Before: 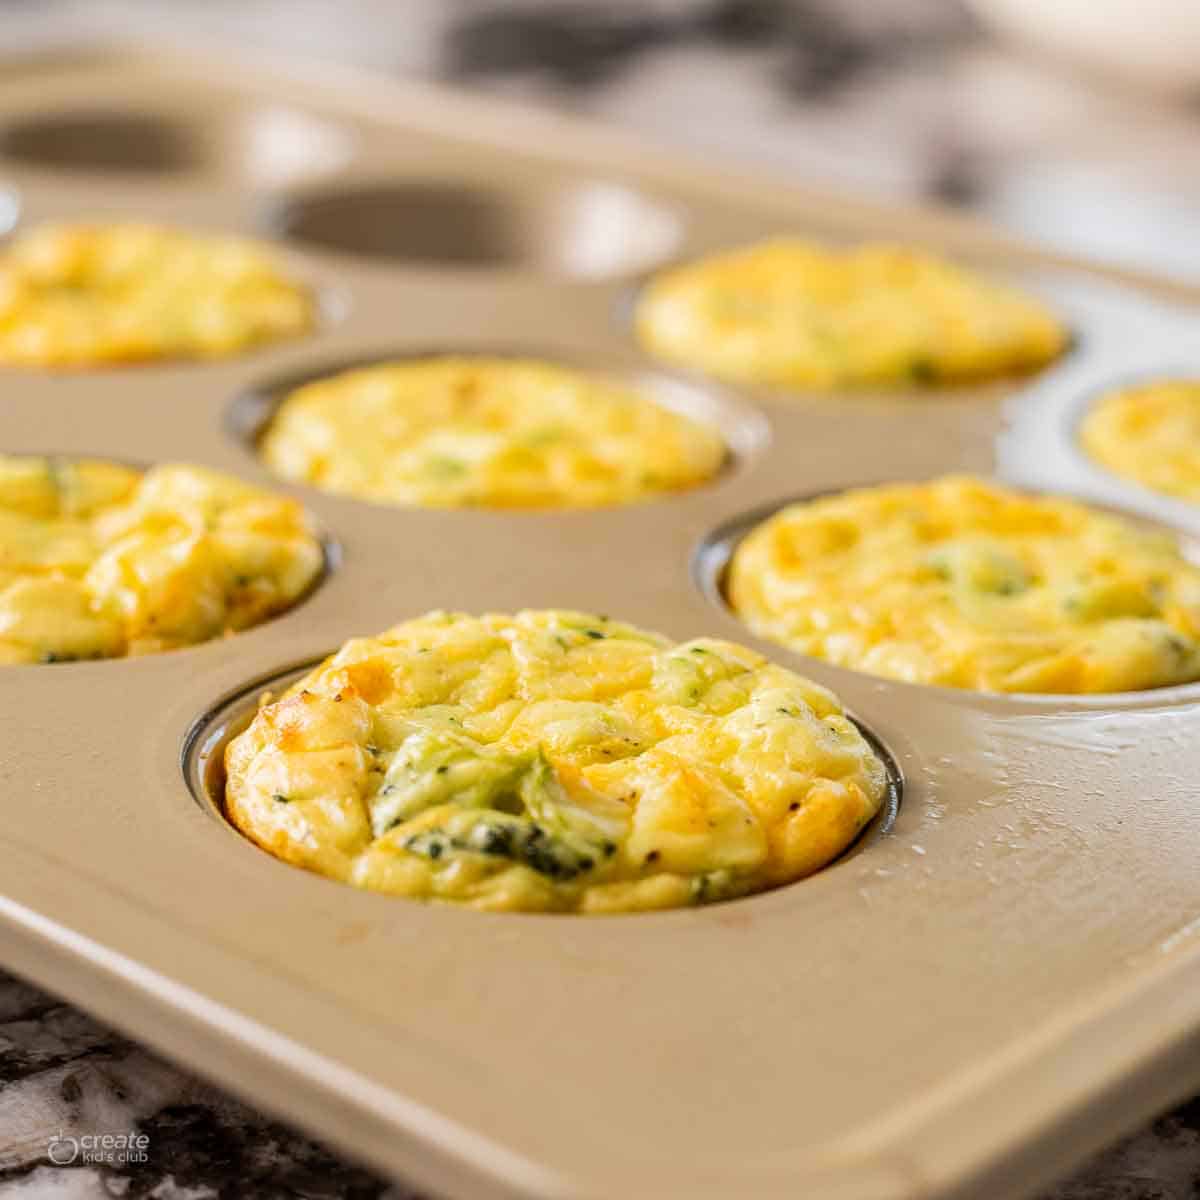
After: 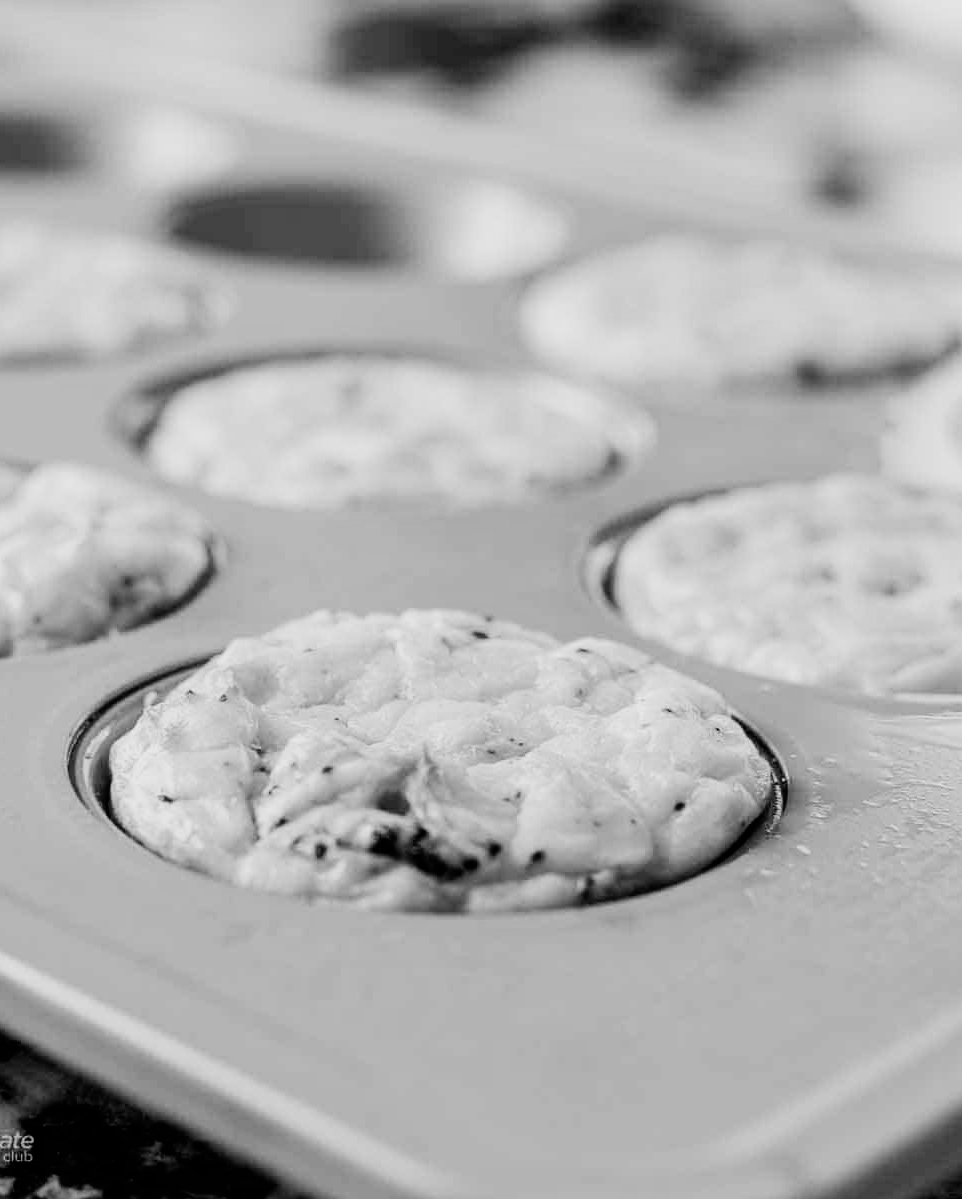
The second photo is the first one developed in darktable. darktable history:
crop and rotate: left 9.597%, right 10.195%
monochrome: on, module defaults
filmic rgb: black relative exposure -5 EV, white relative exposure 3.5 EV, hardness 3.19, contrast 1.4, highlights saturation mix -50%
